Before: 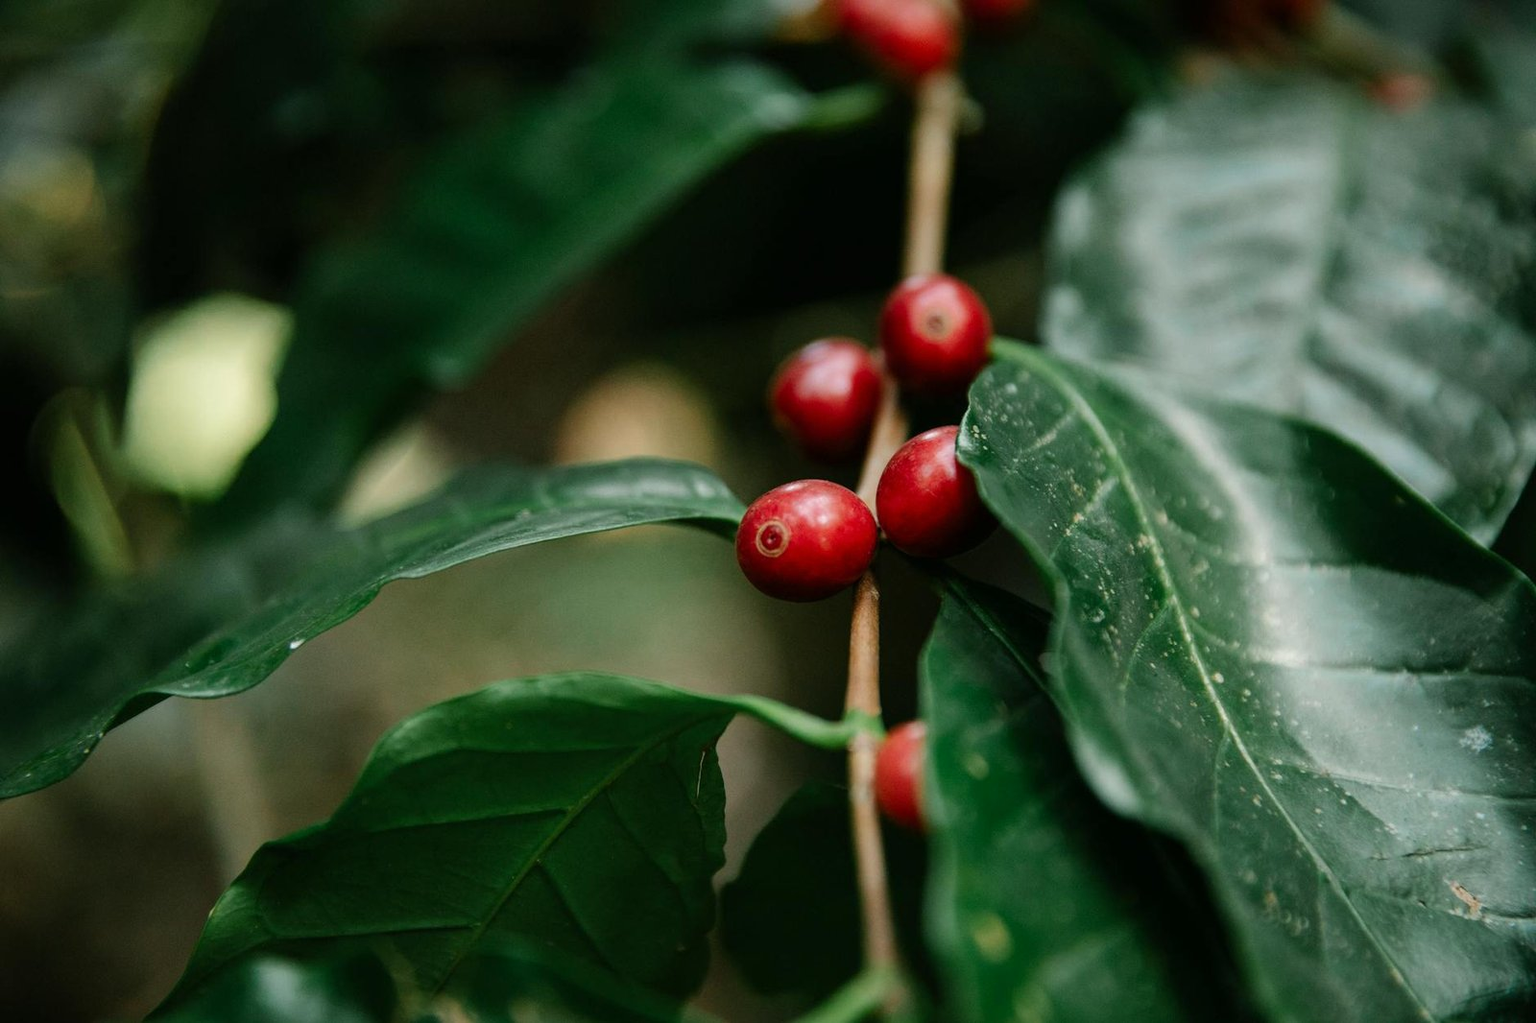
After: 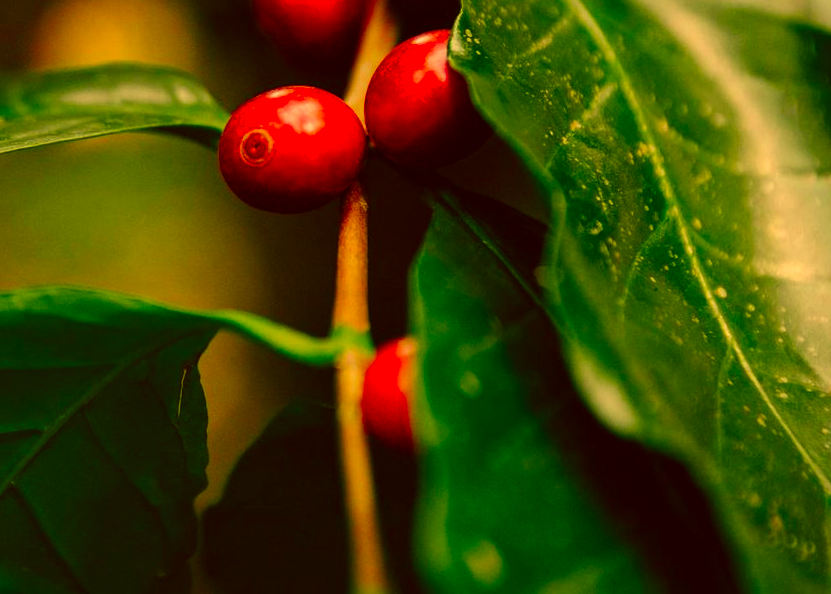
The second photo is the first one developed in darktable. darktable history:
color balance rgb: shadows lift › luminance -21.295%, shadows lift › chroma 8.747%, shadows lift › hue 284.66°, linear chroma grading › global chroma 8.794%, perceptual saturation grading › global saturation 20%, perceptual saturation grading › highlights -49.83%, perceptual saturation grading › shadows 24.677%
color correction: highlights a* 11.06, highlights b* 30.48, shadows a* 2.84, shadows b* 18.16, saturation 1.75
crop: left 34.297%, top 38.914%, right 13.743%, bottom 5.363%
